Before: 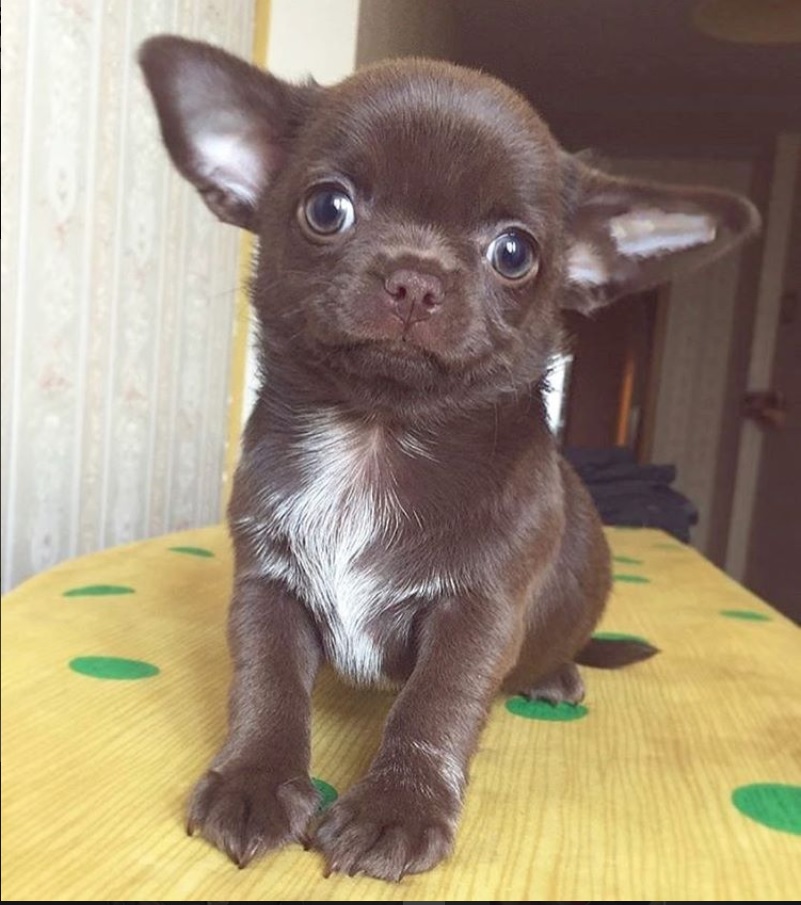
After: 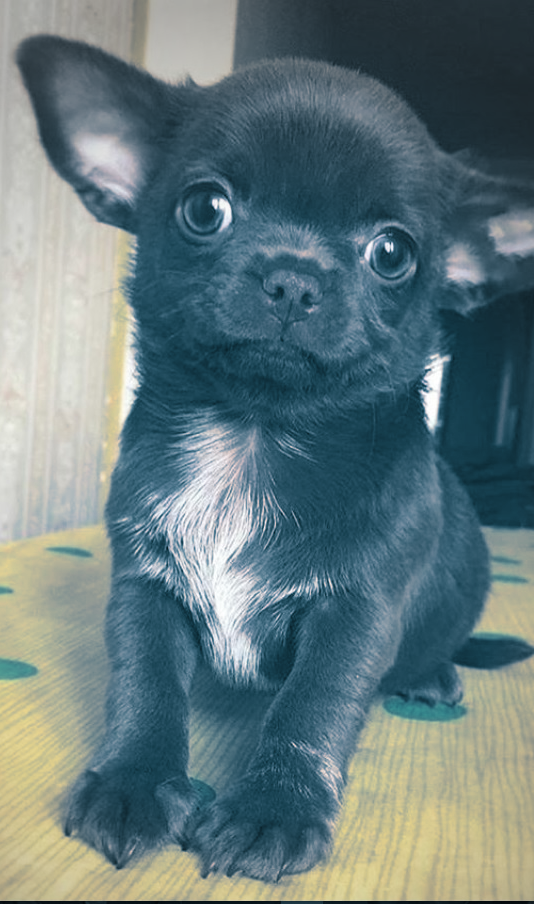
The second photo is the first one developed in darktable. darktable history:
vignetting: fall-off start 64.63%, center (-0.034, 0.148), width/height ratio 0.881
split-toning: shadows › hue 212.4°, balance -70
crop and rotate: left 15.446%, right 17.836%
